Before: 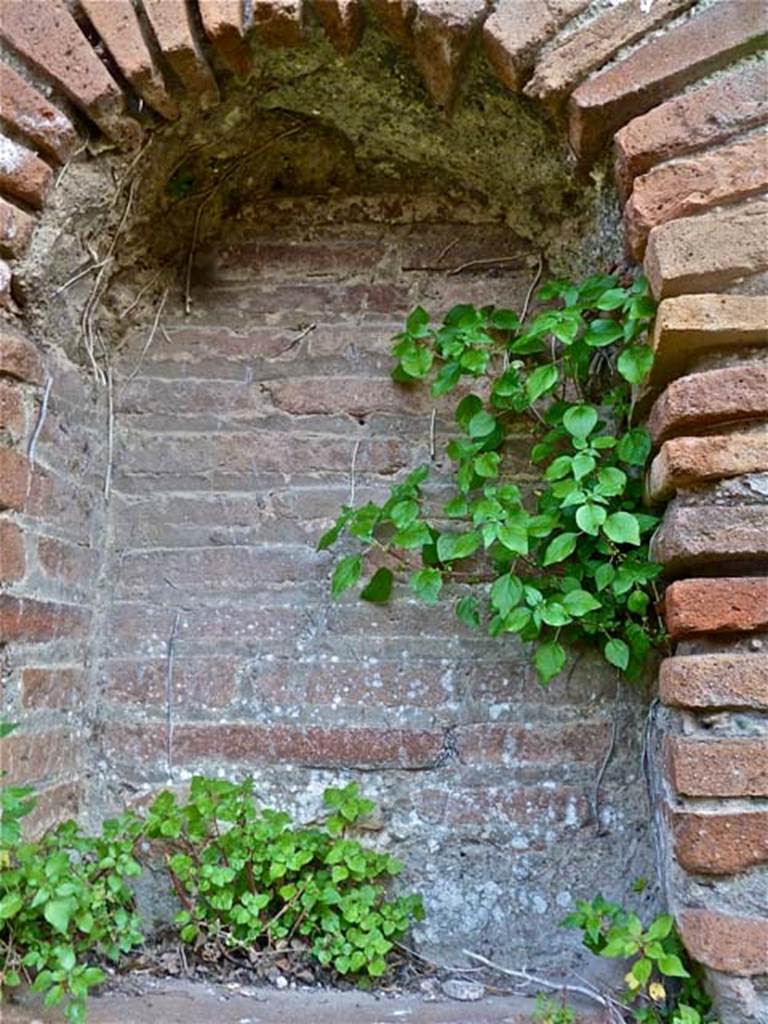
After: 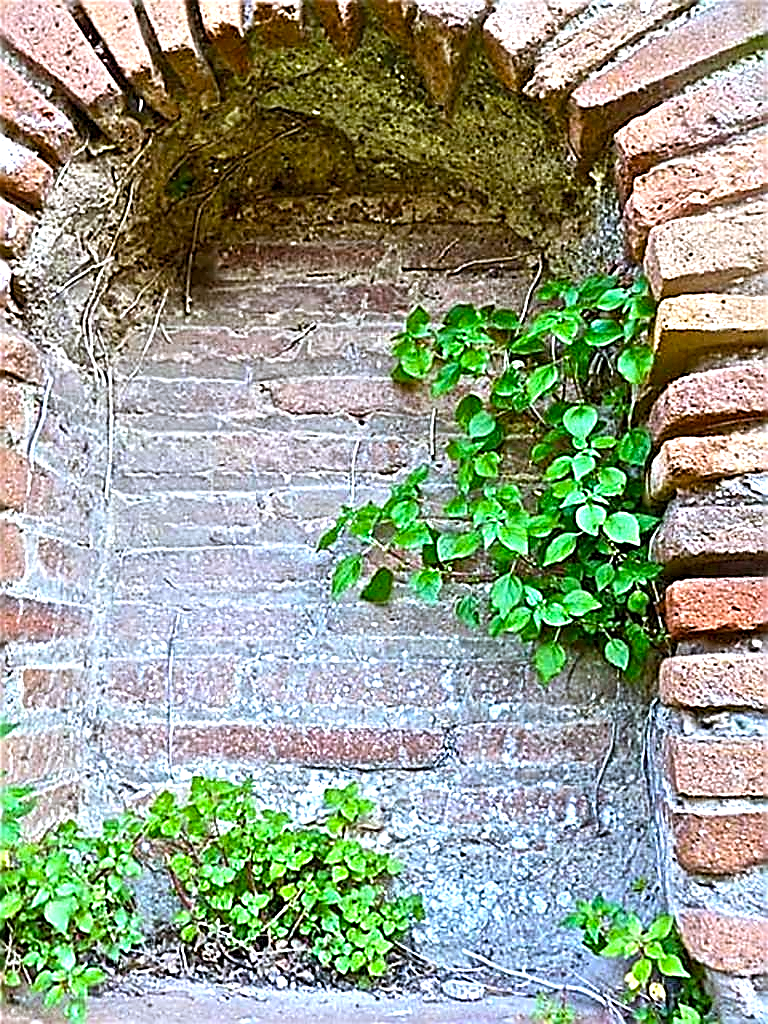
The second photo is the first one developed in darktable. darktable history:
sharpen: amount 1.996
exposure: exposure 0.791 EV, compensate highlight preservation false
color balance rgb: highlights gain › luminance 16.36%, highlights gain › chroma 2.892%, highlights gain › hue 258.19°, perceptual saturation grading › global saturation 19.68%
